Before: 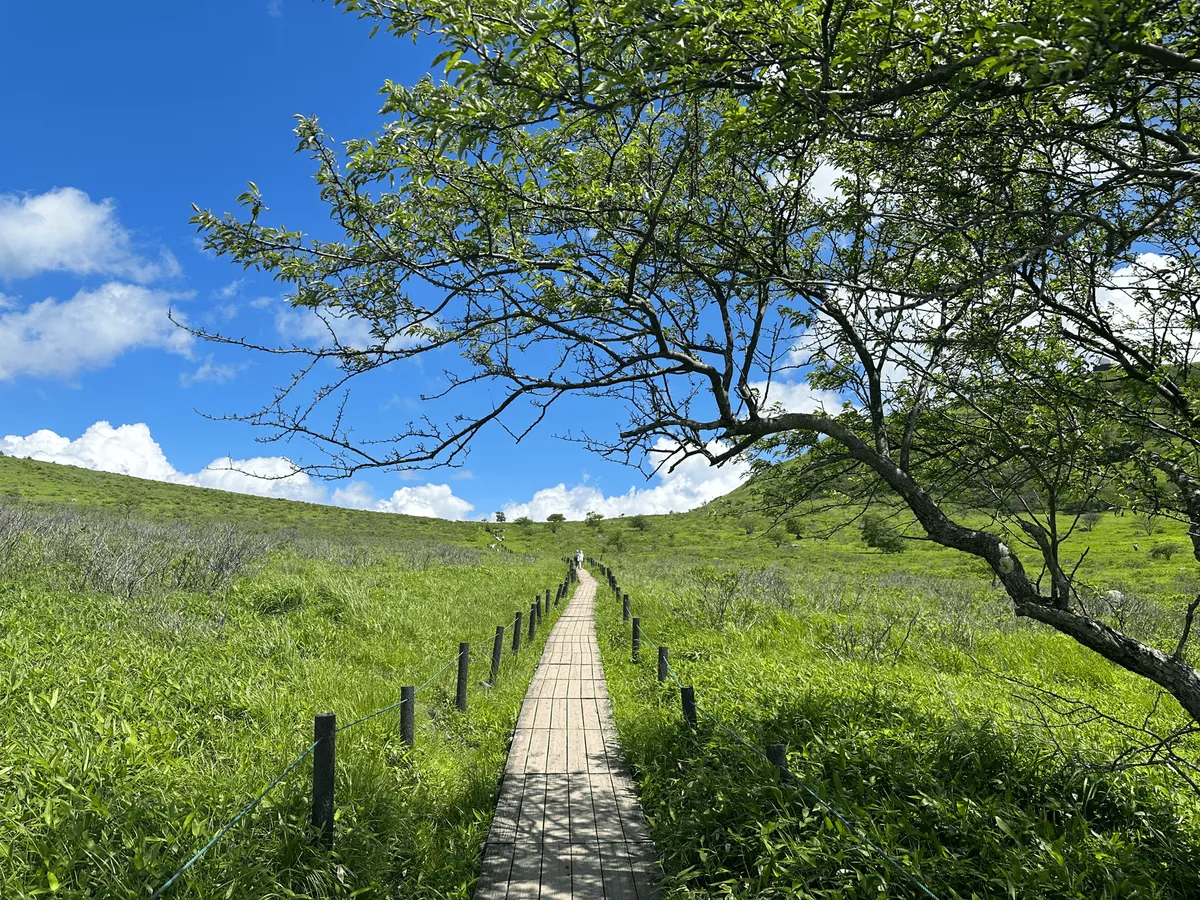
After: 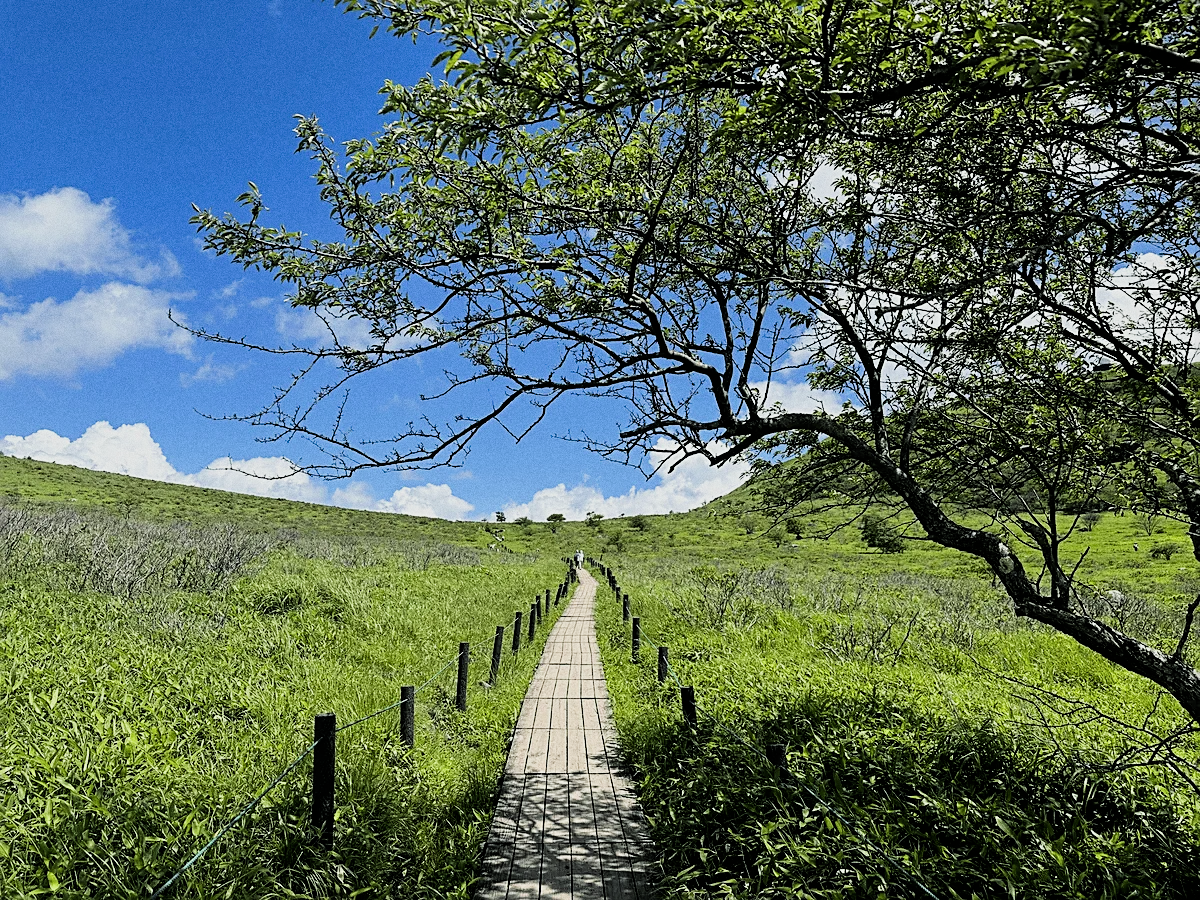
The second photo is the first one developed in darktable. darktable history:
grain: coarseness 0.09 ISO
filmic rgb: black relative exposure -5 EV, hardness 2.88, contrast 1.3
sharpen: on, module defaults
